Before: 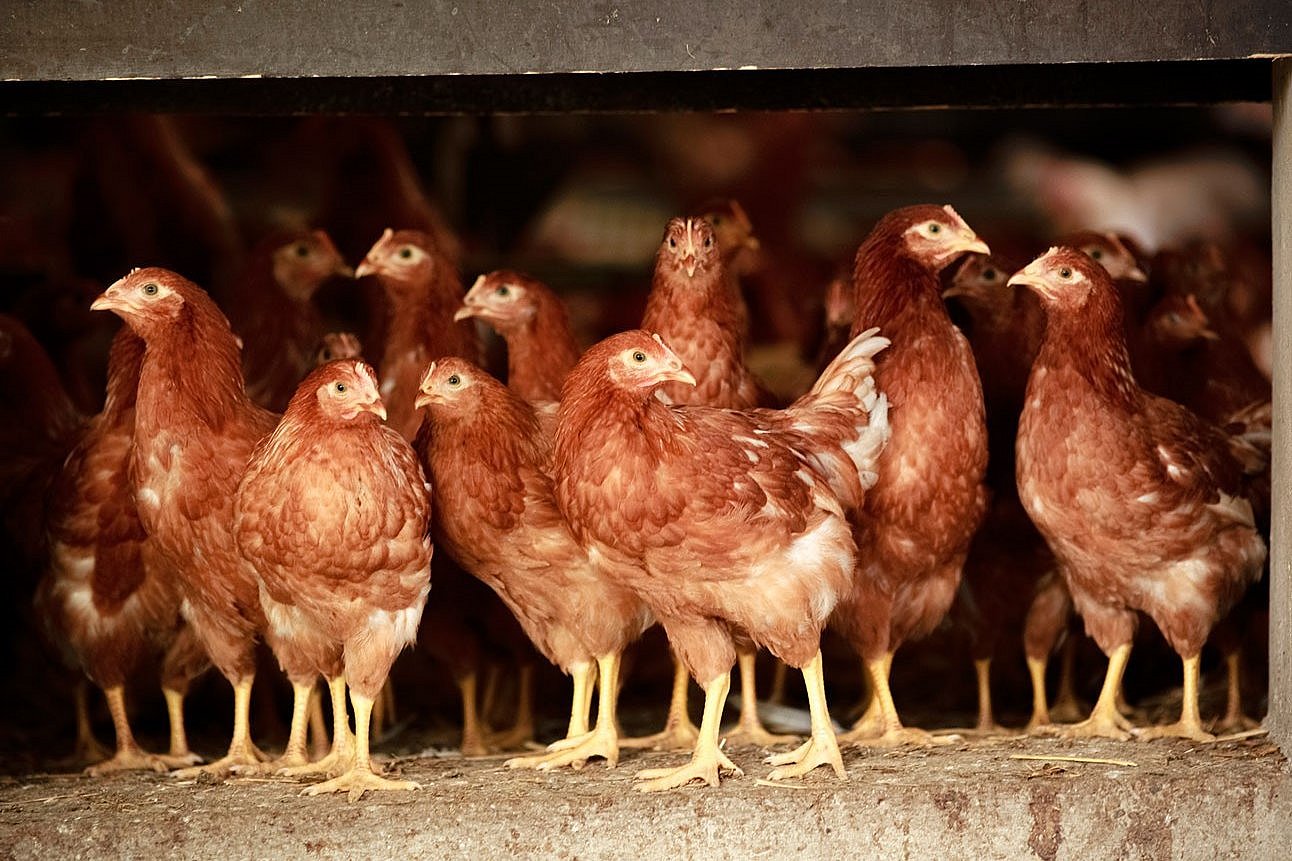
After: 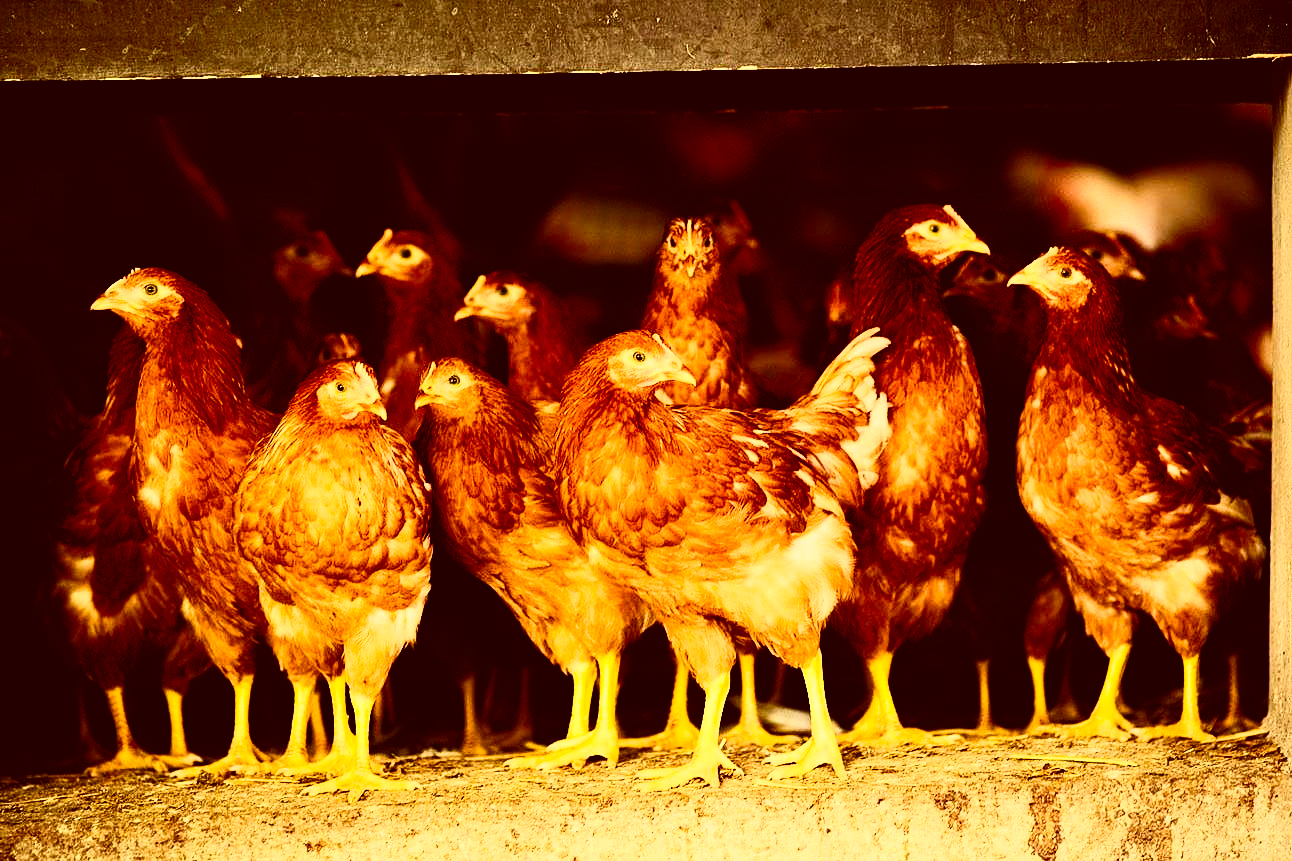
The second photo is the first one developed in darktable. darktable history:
filmic rgb: black relative exposure -7.59 EV, white relative exposure 4.65 EV, target black luminance 0%, hardness 3.5, latitude 50.39%, contrast 1.029, highlights saturation mix 8.64%, shadows ↔ highlights balance -0.136%
contrast brightness saturation: contrast 0.638, brightness 0.32, saturation 0.146
color correction: highlights a* 1.16, highlights b* 24.24, shadows a* 15.98, shadows b* 24.72
color balance rgb: highlights gain › chroma 0.197%, highlights gain › hue 330.78°, linear chroma grading › global chroma 14.458%, perceptual saturation grading › global saturation 29.734%, global vibrance 14.679%
